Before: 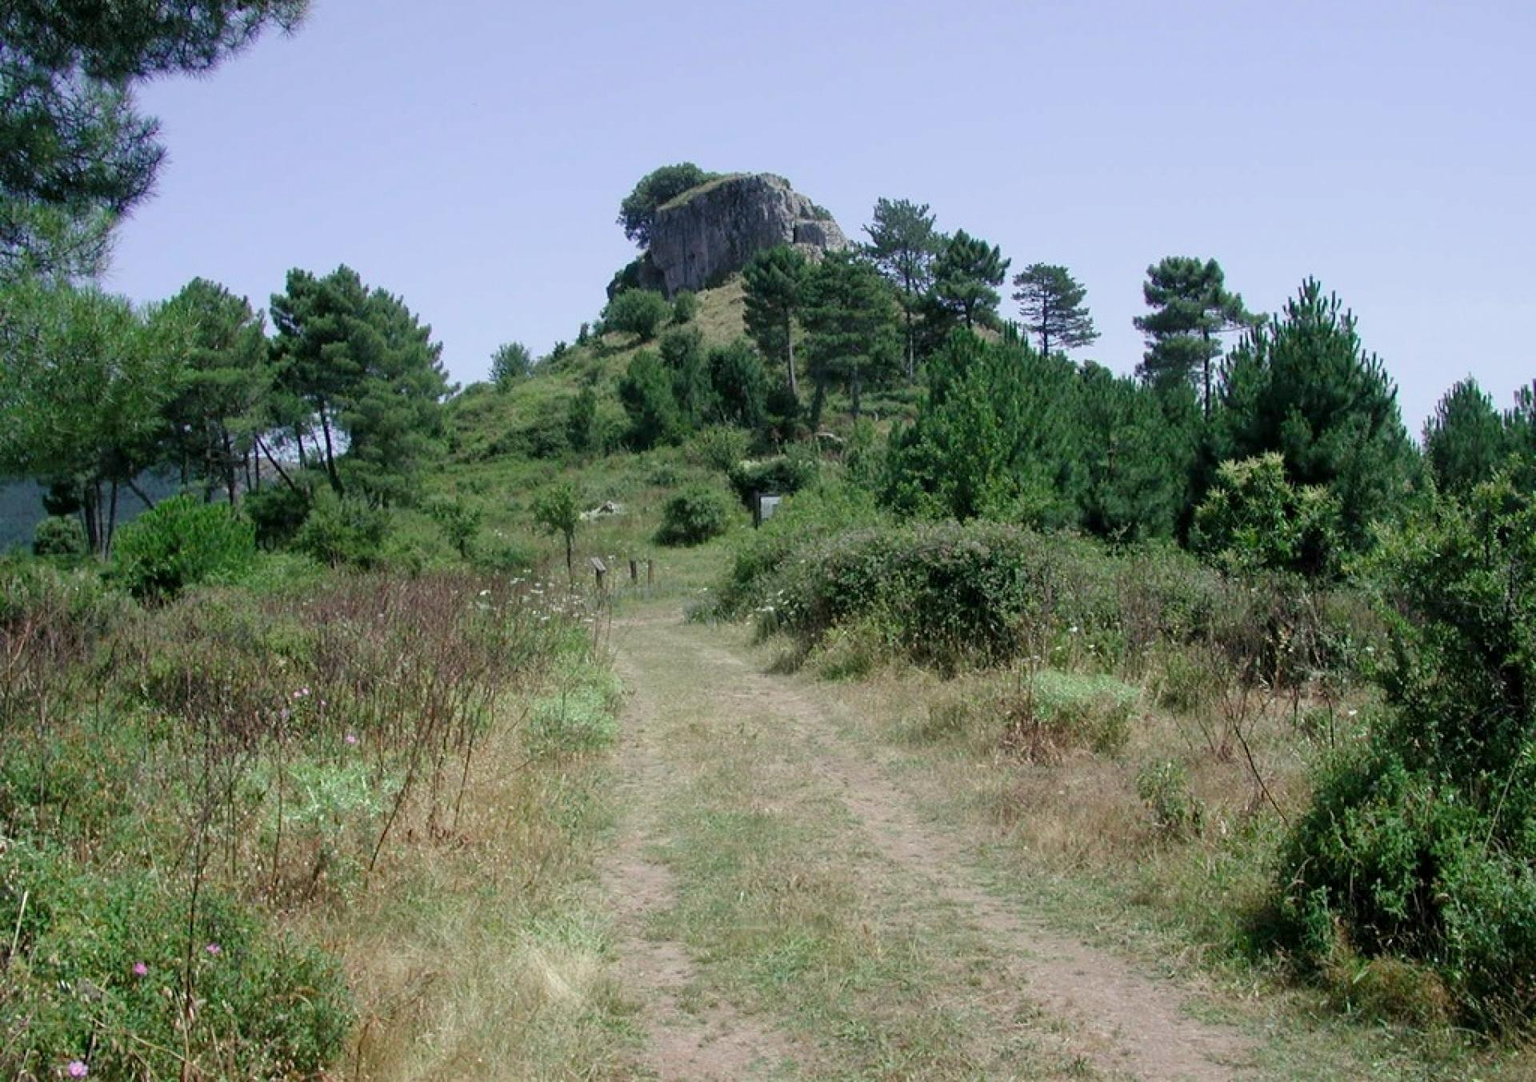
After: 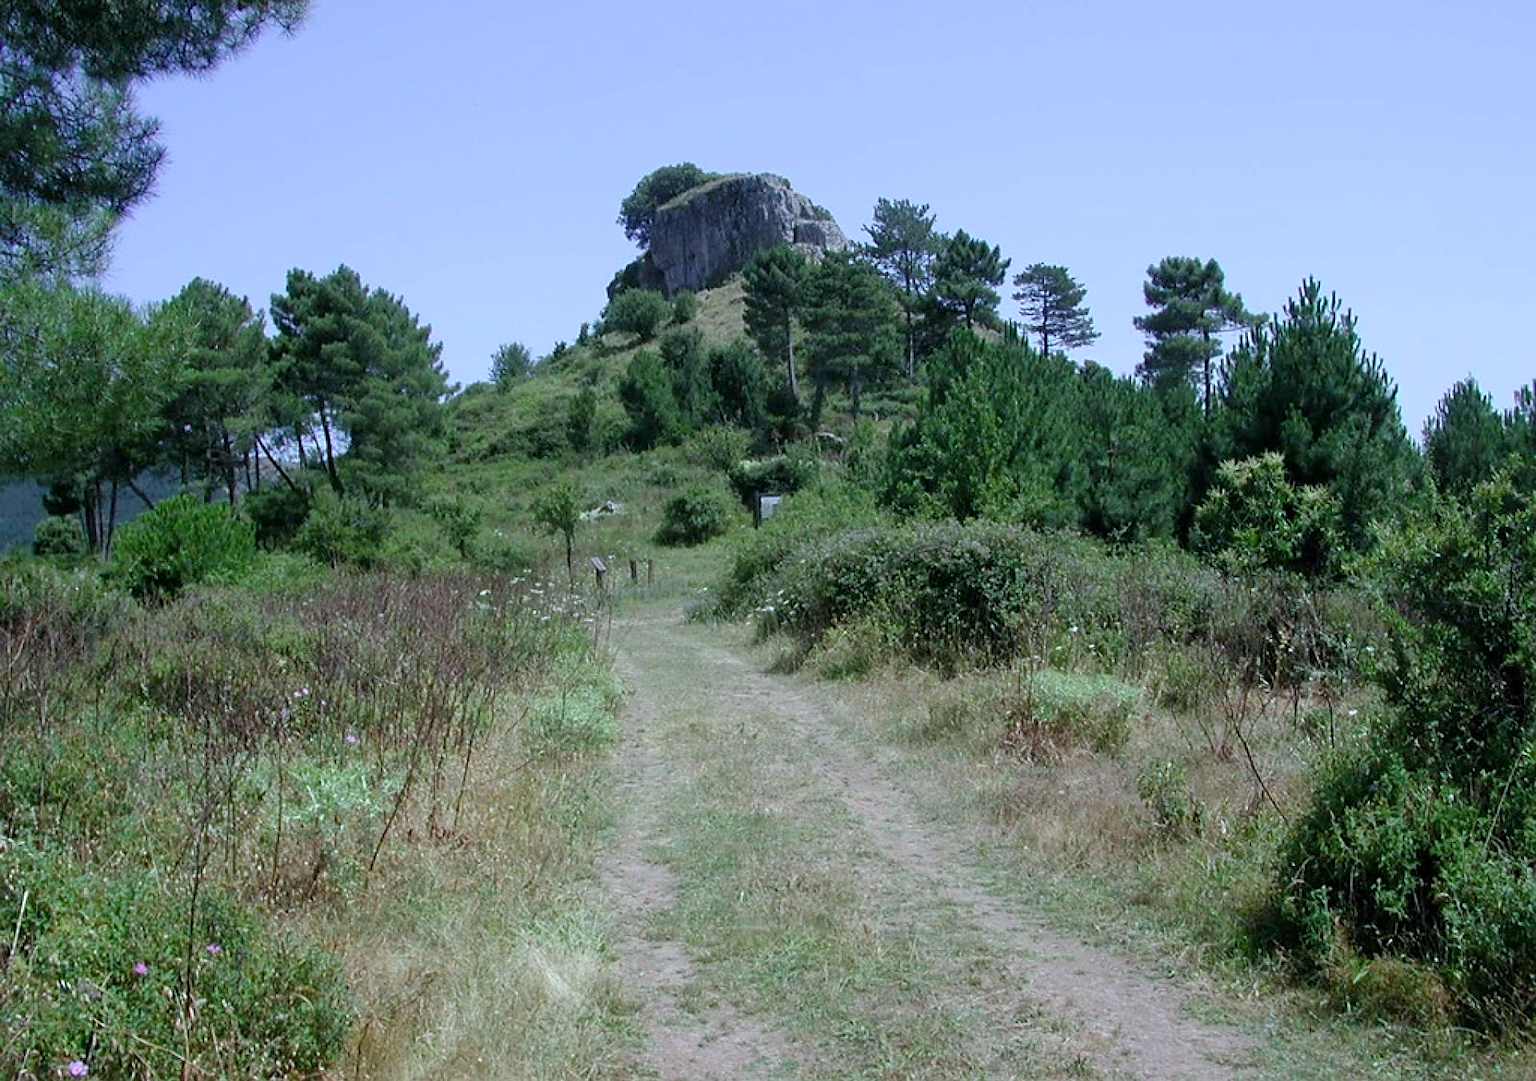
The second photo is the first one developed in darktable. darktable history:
white balance: red 0.931, blue 1.11
sharpen: radius 1.864, amount 0.398, threshold 1.271
